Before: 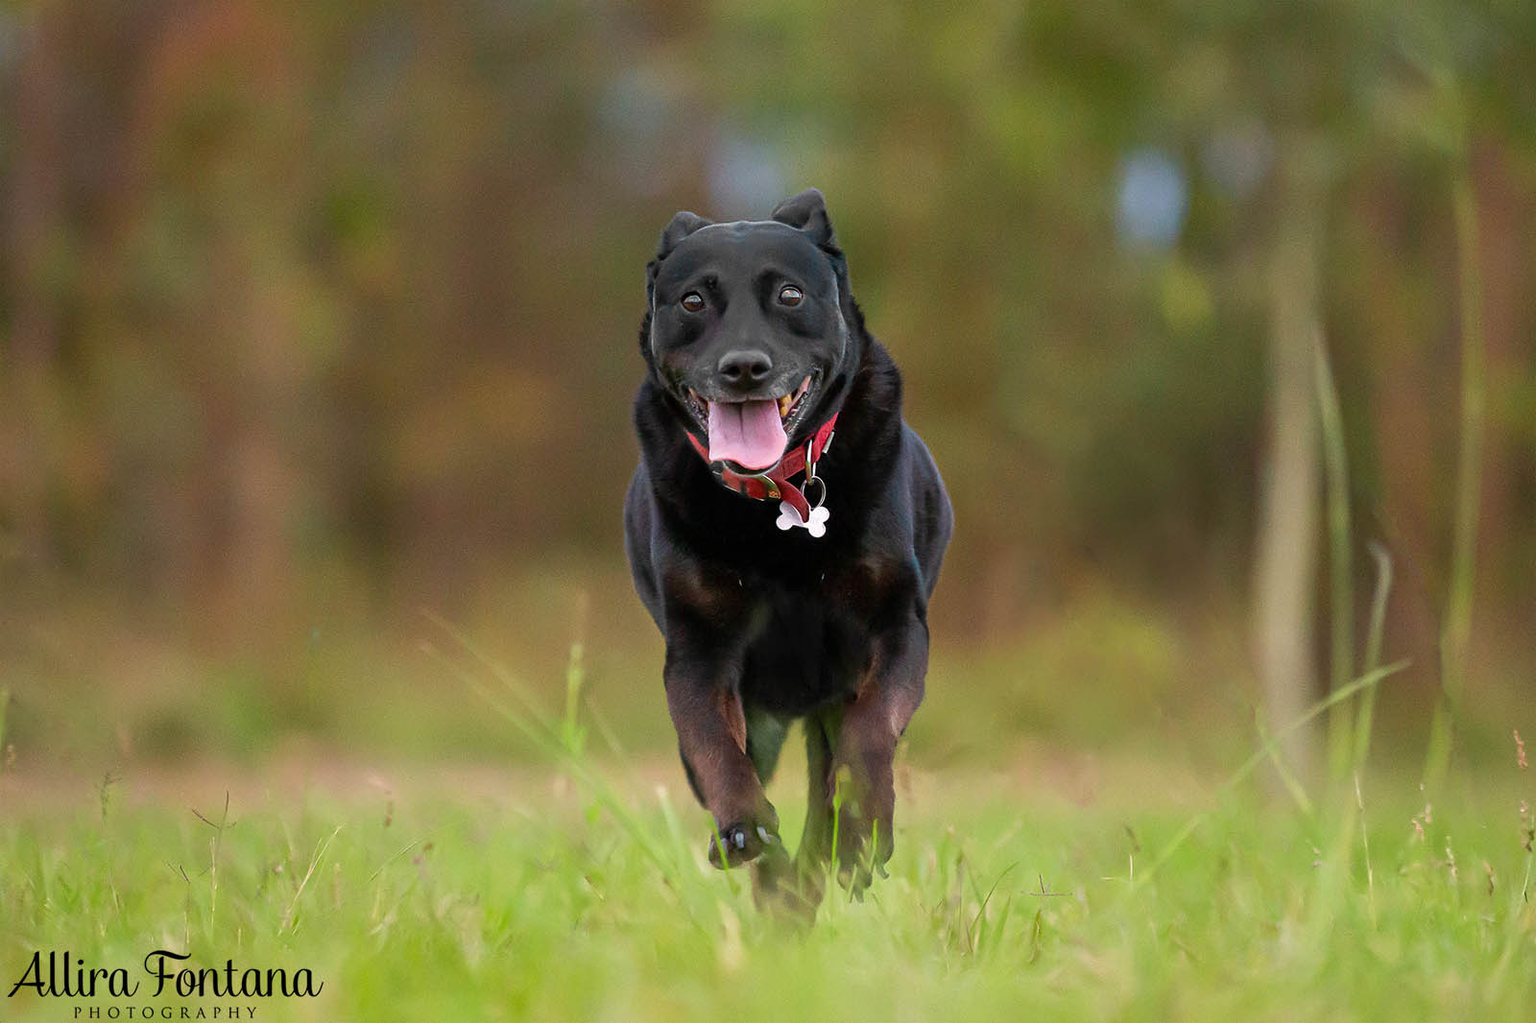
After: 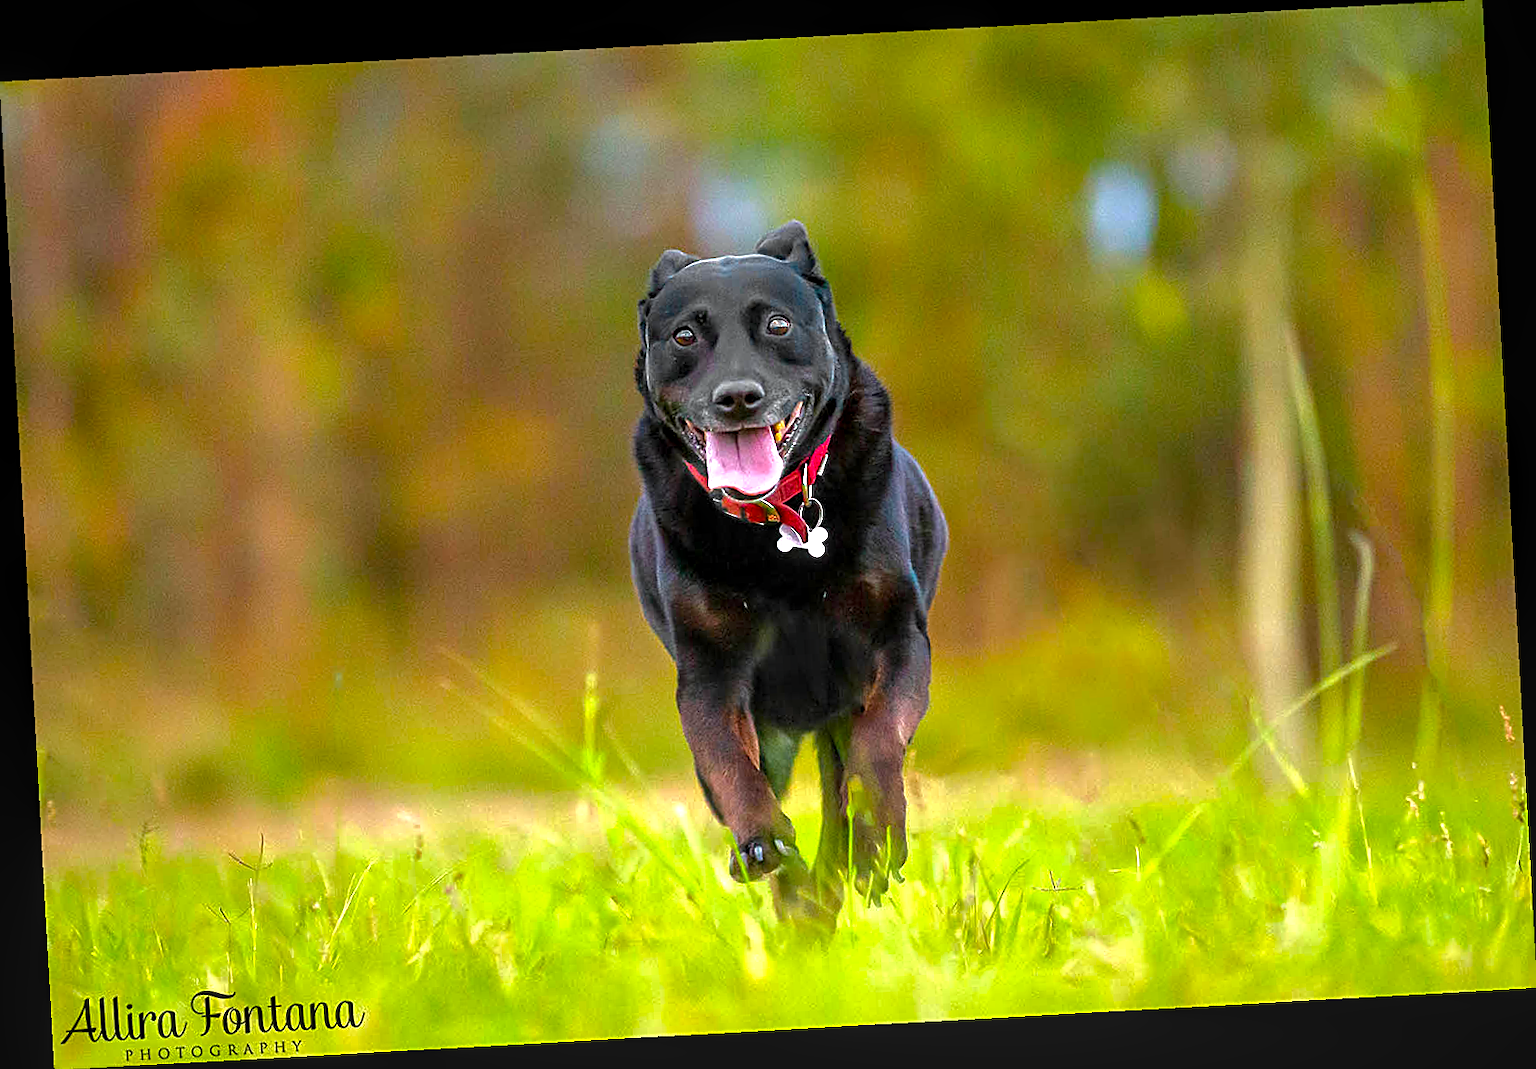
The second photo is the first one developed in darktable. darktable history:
local contrast: on, module defaults
sharpen: on, module defaults
white balance: red 0.986, blue 1.01
rgb curve: curves: ch0 [(0, 0) (0.175, 0.154) (0.785, 0.663) (1, 1)]
rotate and perspective: rotation -3.18°, automatic cropping off
color balance rgb: linear chroma grading › global chroma 15%, perceptual saturation grading › global saturation 30%
tone equalizer: on, module defaults
exposure: black level correction 0, exposure 1.1 EV, compensate highlight preservation false
